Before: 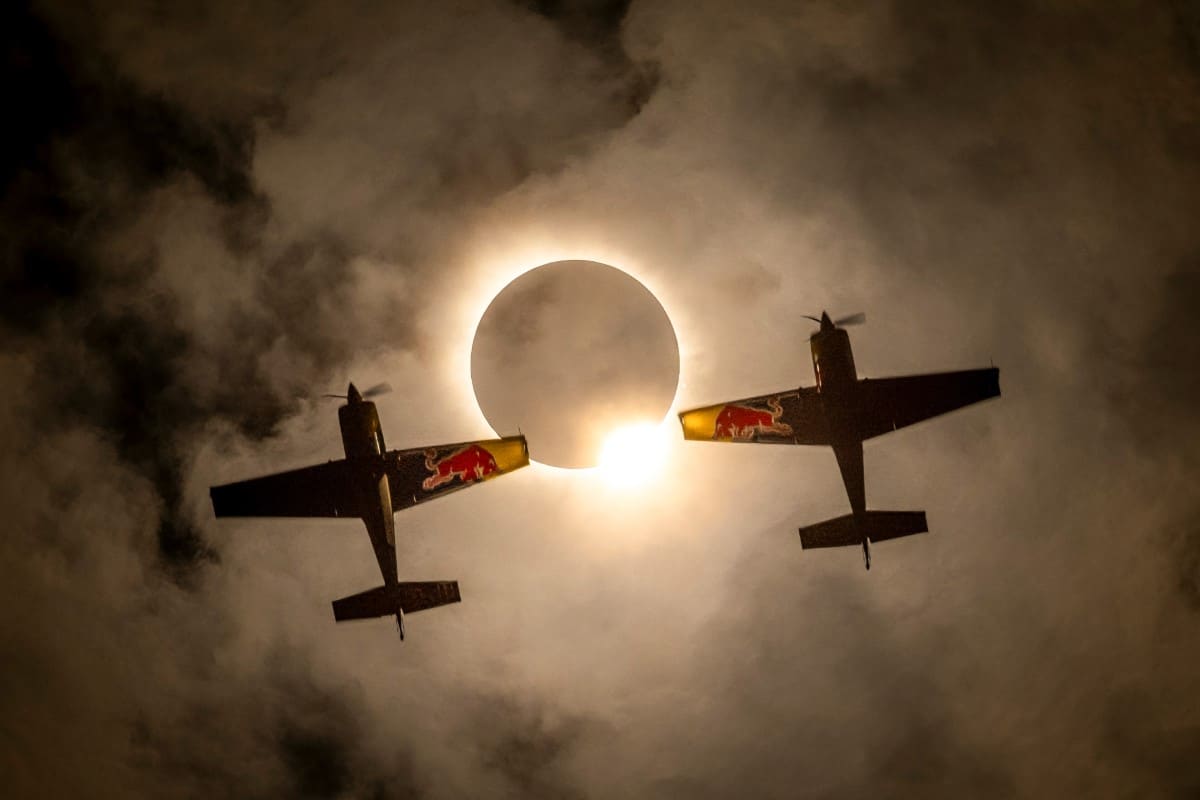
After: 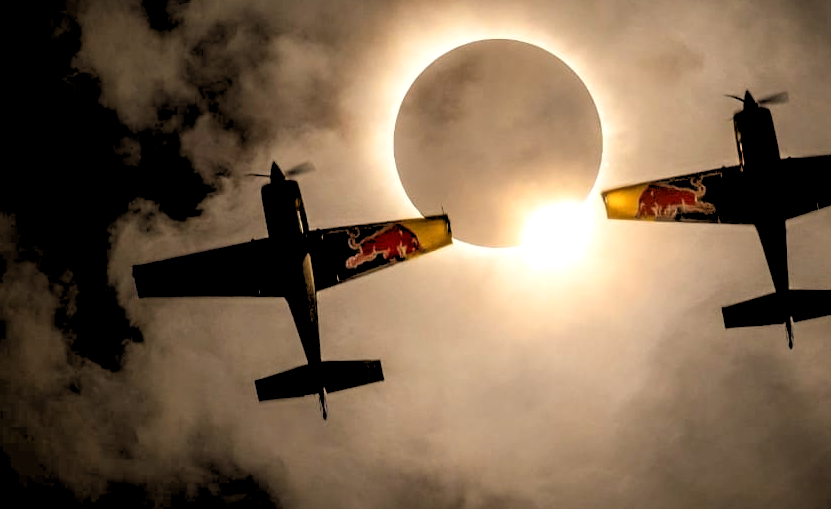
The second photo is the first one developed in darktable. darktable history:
rgb levels: levels [[0.029, 0.461, 0.922], [0, 0.5, 1], [0, 0.5, 1]]
tone equalizer: on, module defaults
crop: left 6.488%, top 27.668%, right 24.183%, bottom 8.656%
